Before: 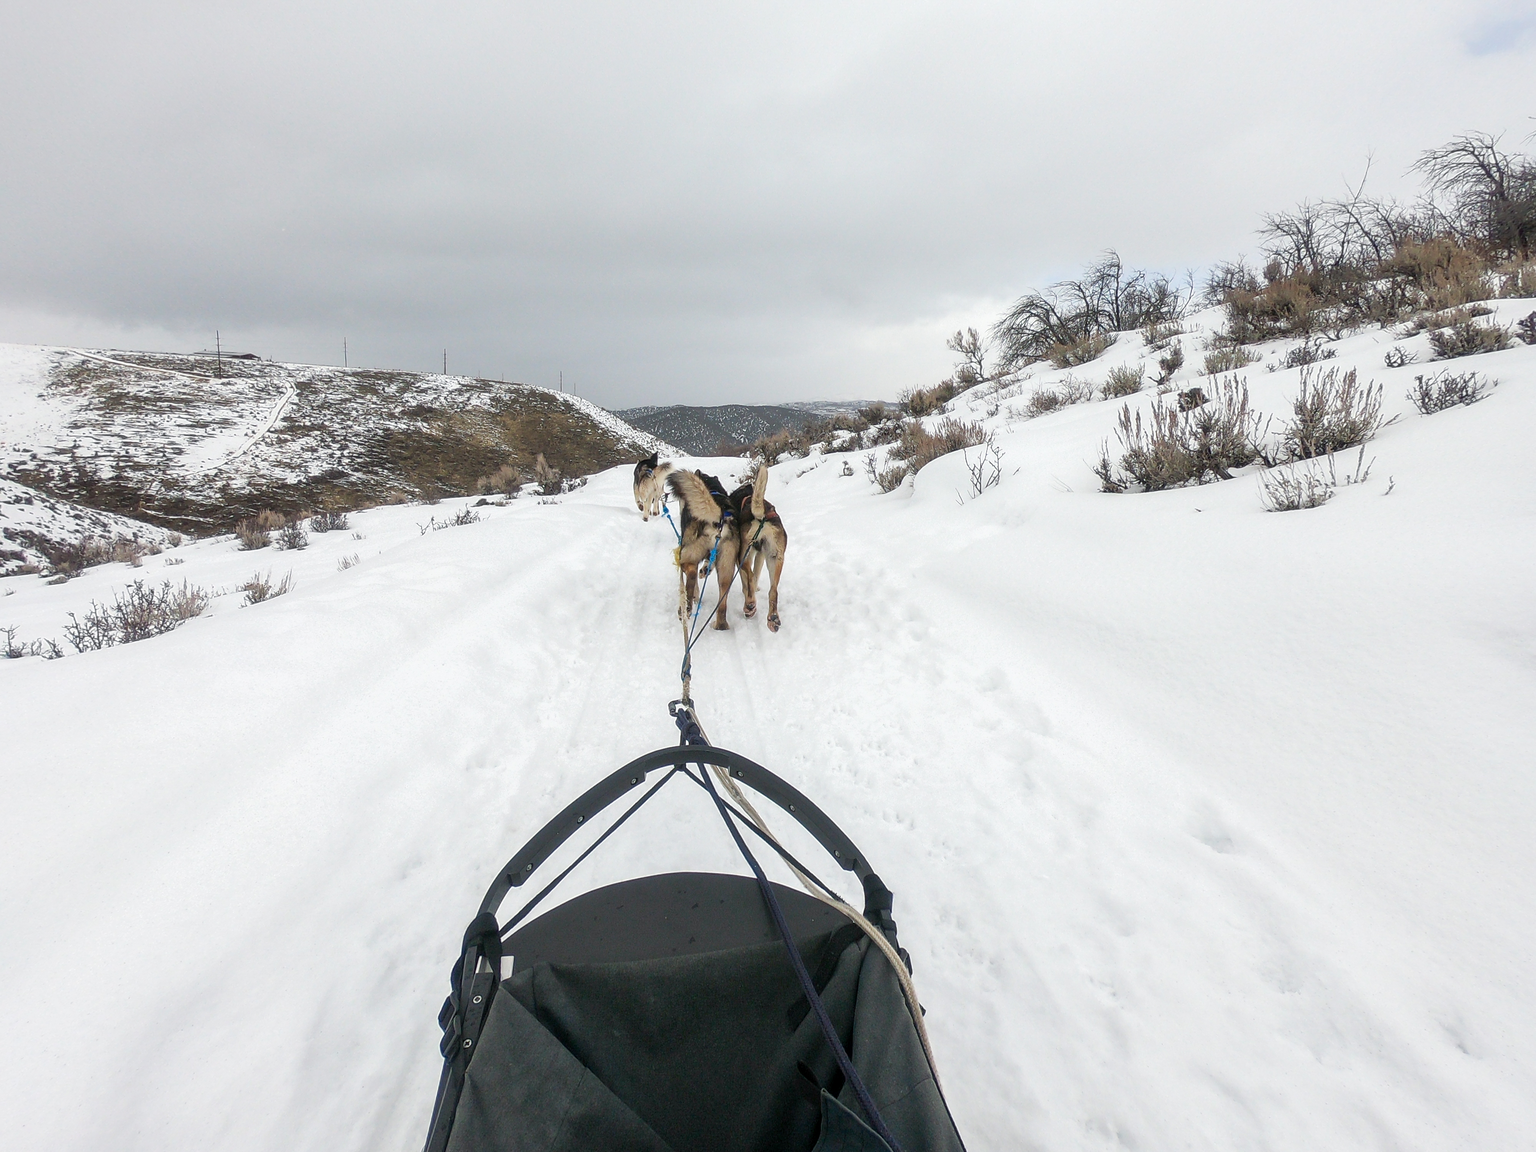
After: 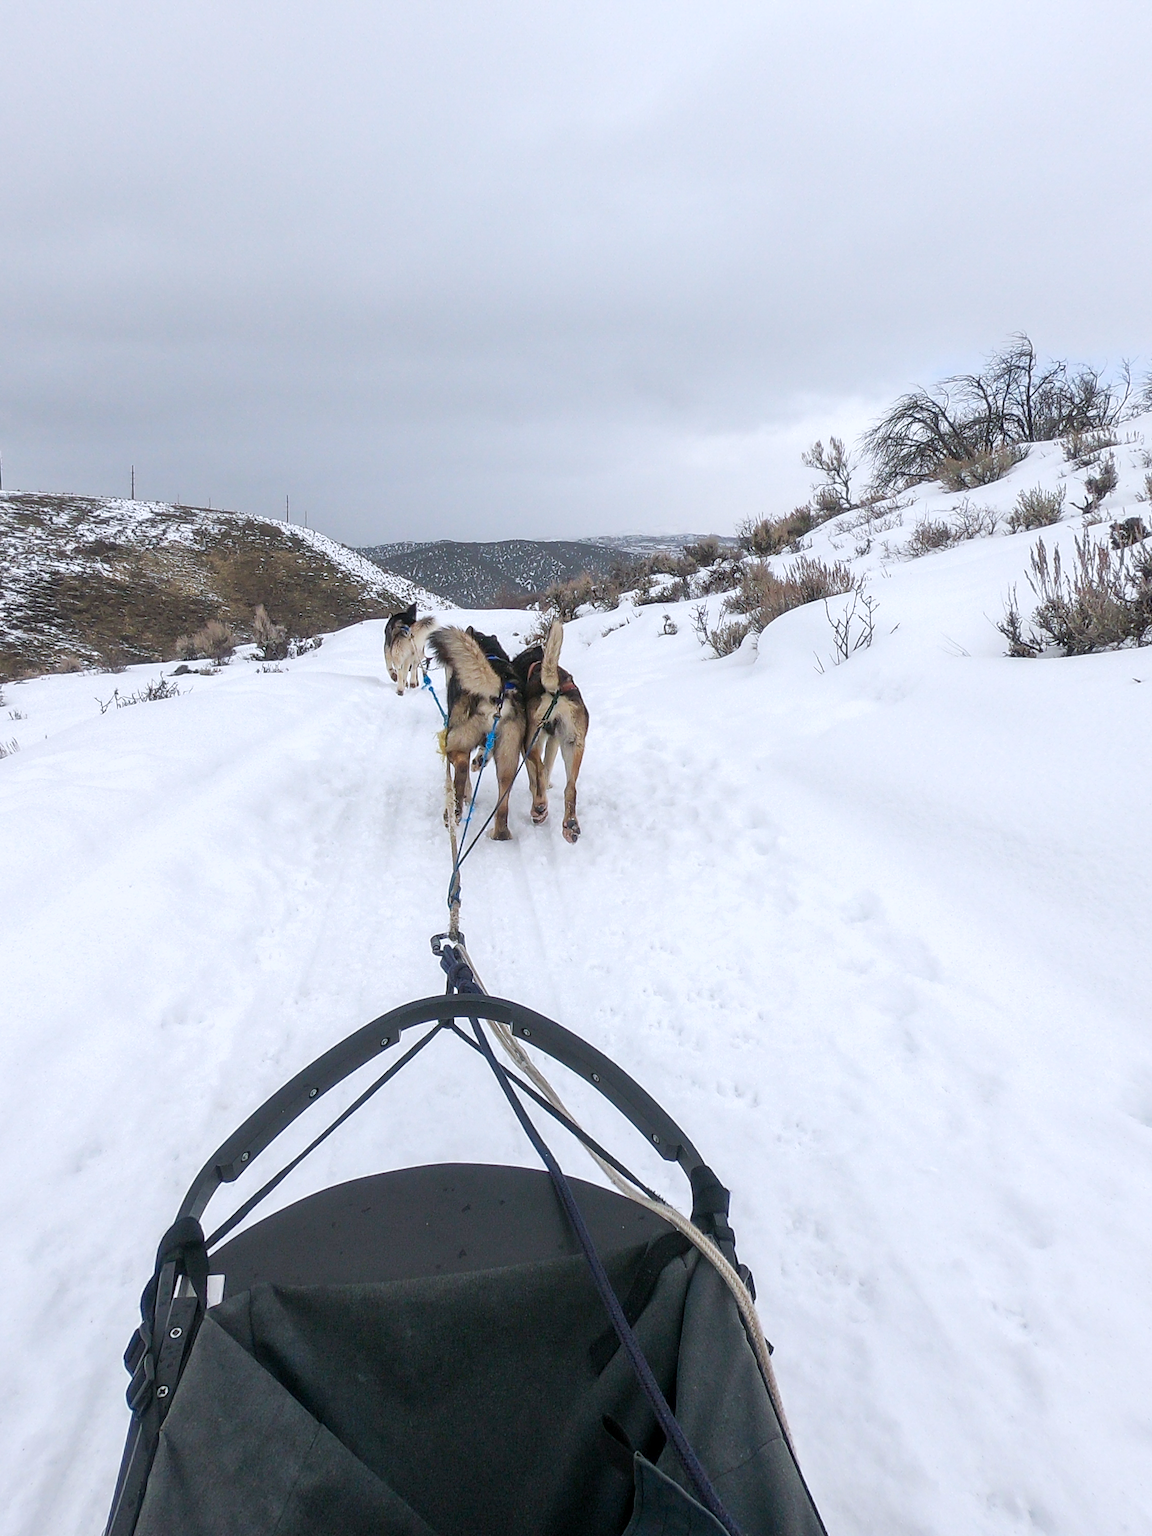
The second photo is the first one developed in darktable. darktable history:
crop and rotate: left 22.516%, right 21.234%
color calibration: illuminant as shot in camera, x 0.358, y 0.373, temperature 4628.91 K
